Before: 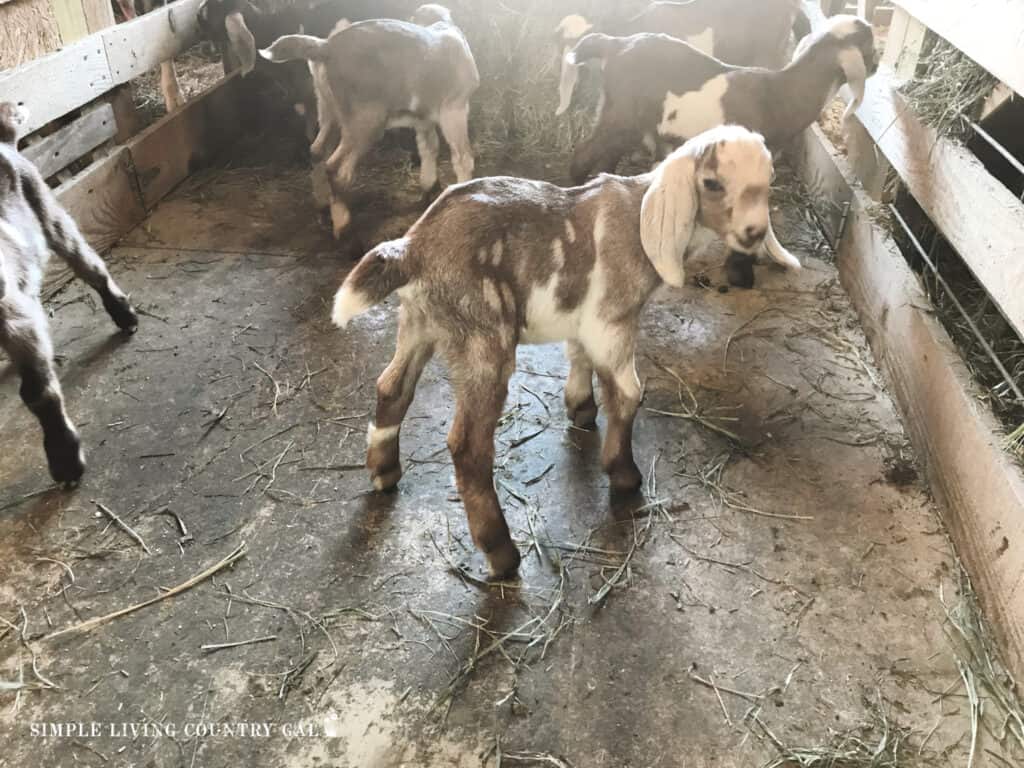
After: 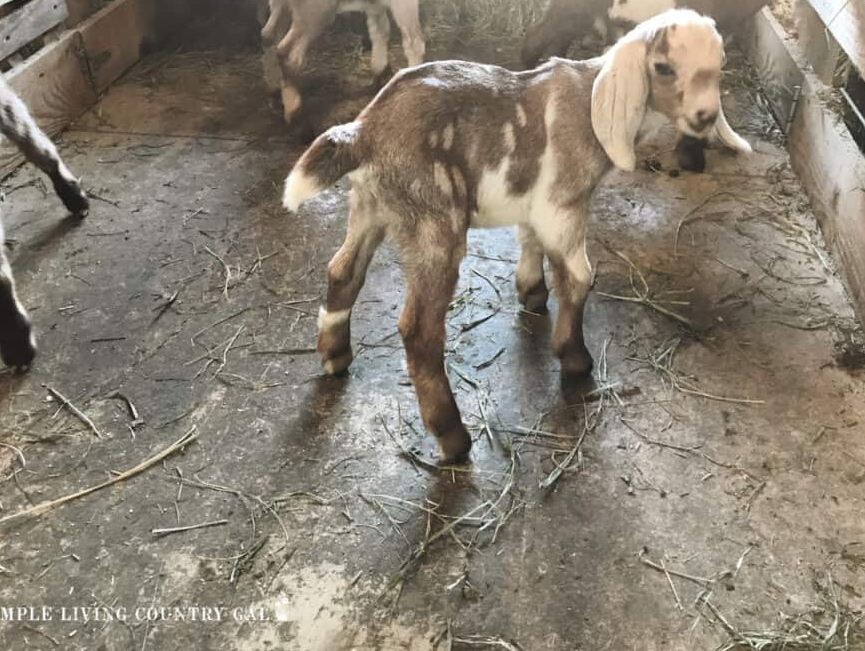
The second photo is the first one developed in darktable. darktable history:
crop and rotate: left 4.838%, top 15.144%, right 10.673%
